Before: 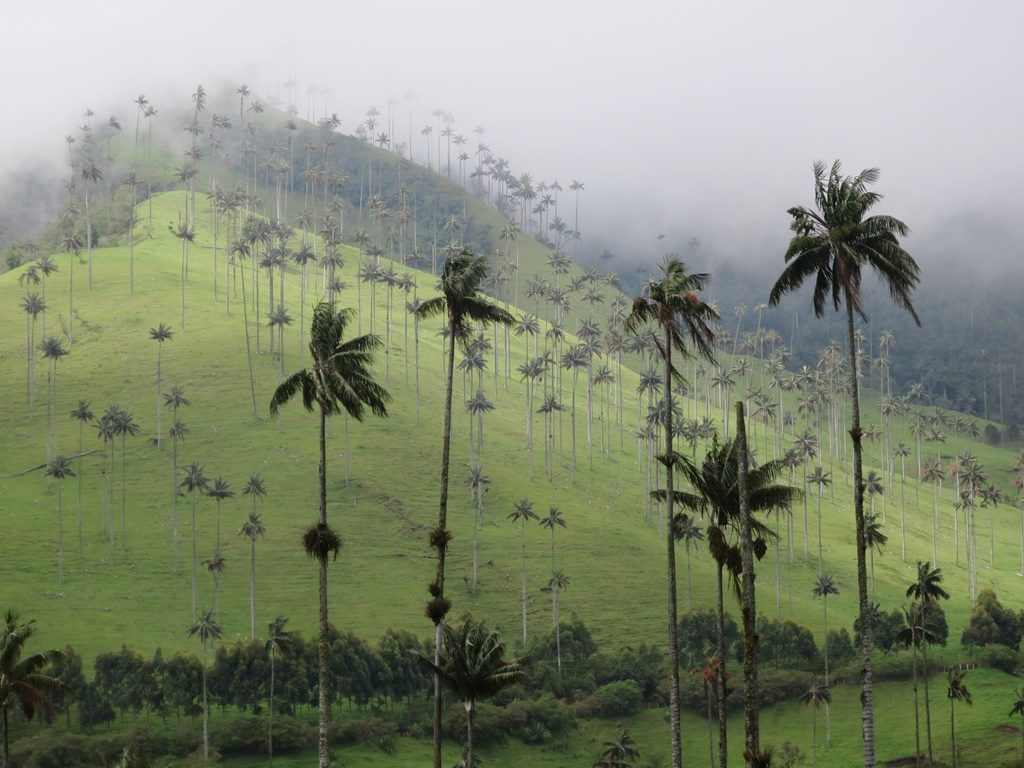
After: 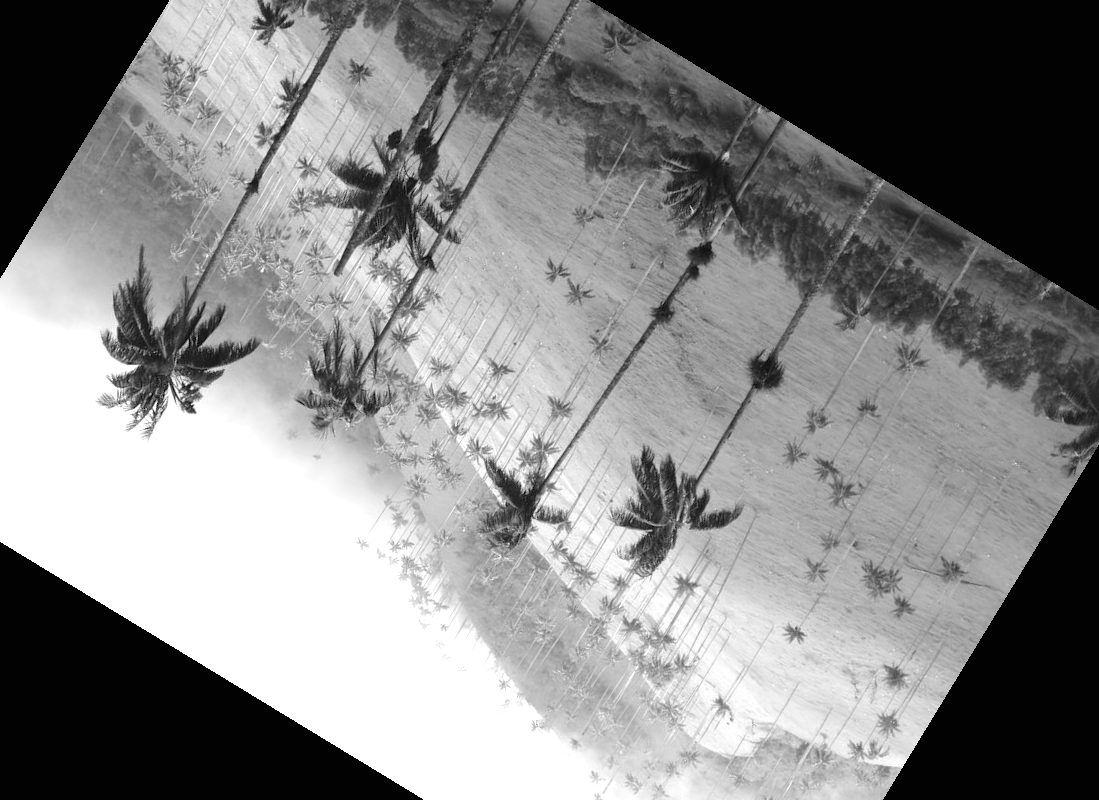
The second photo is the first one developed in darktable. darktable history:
contrast brightness saturation: saturation -0.05
monochrome: a 32, b 64, size 2.3, highlights 1
crop and rotate: angle 148.68°, left 9.111%, top 15.603%, right 4.588%, bottom 17.041%
exposure: black level correction 0, exposure 1 EV, compensate highlight preservation false
